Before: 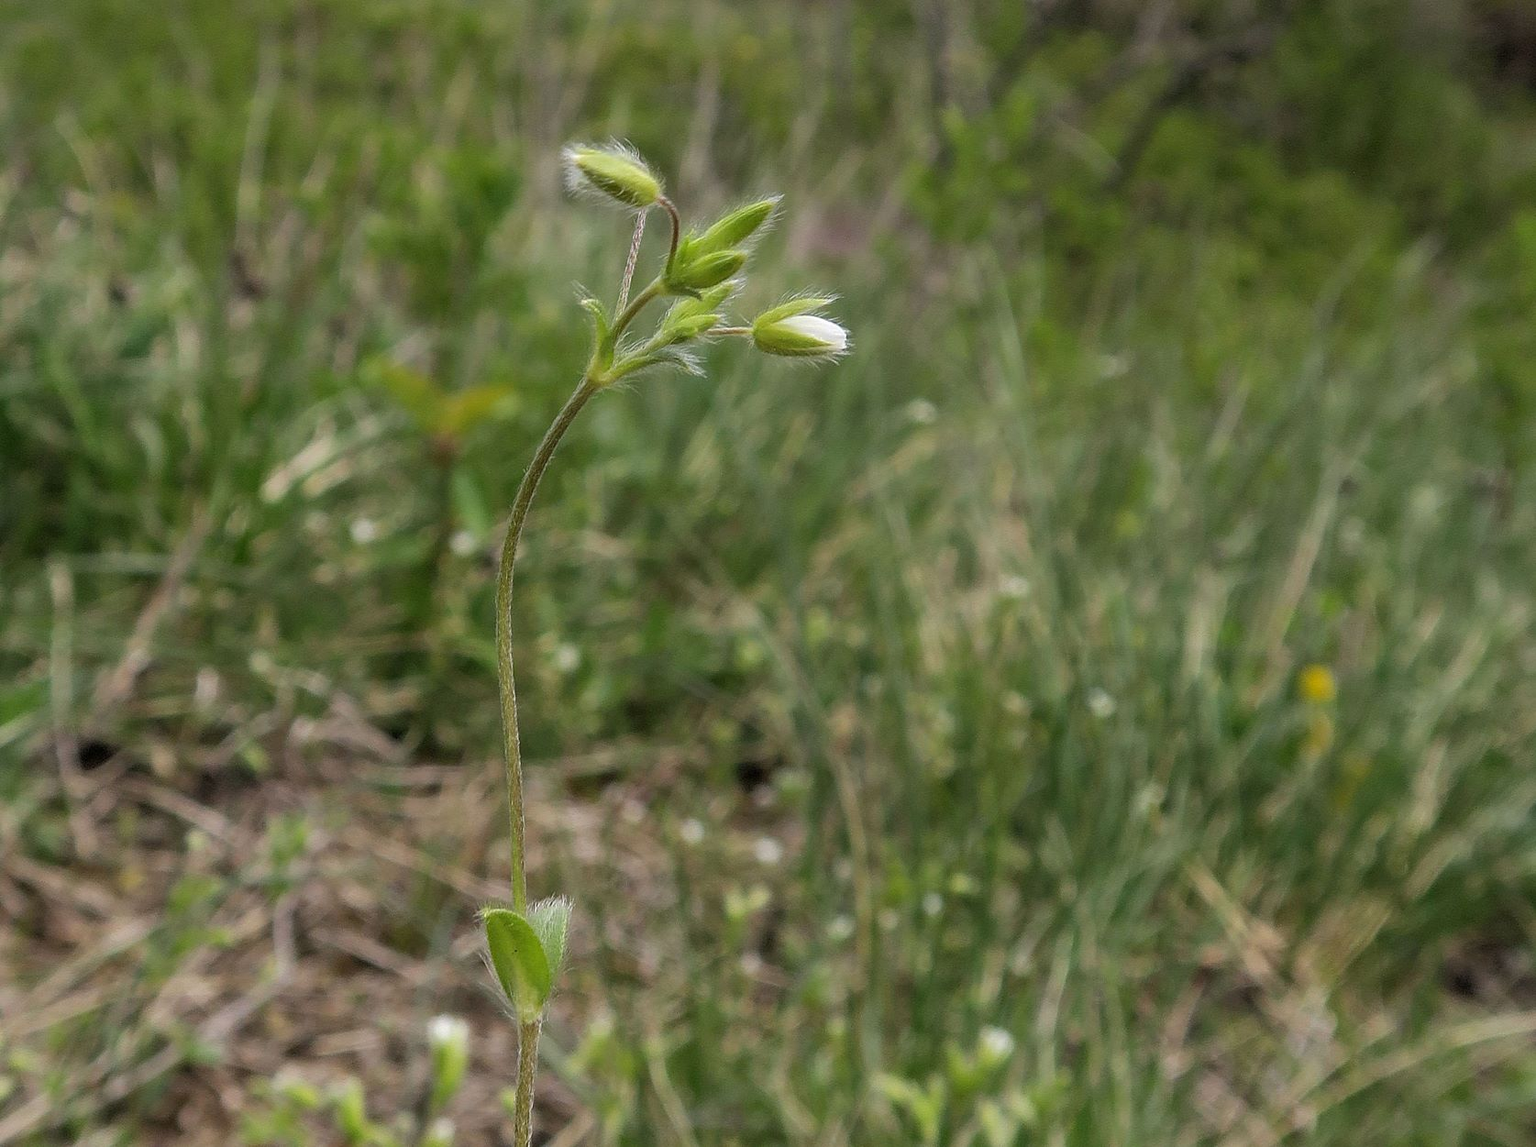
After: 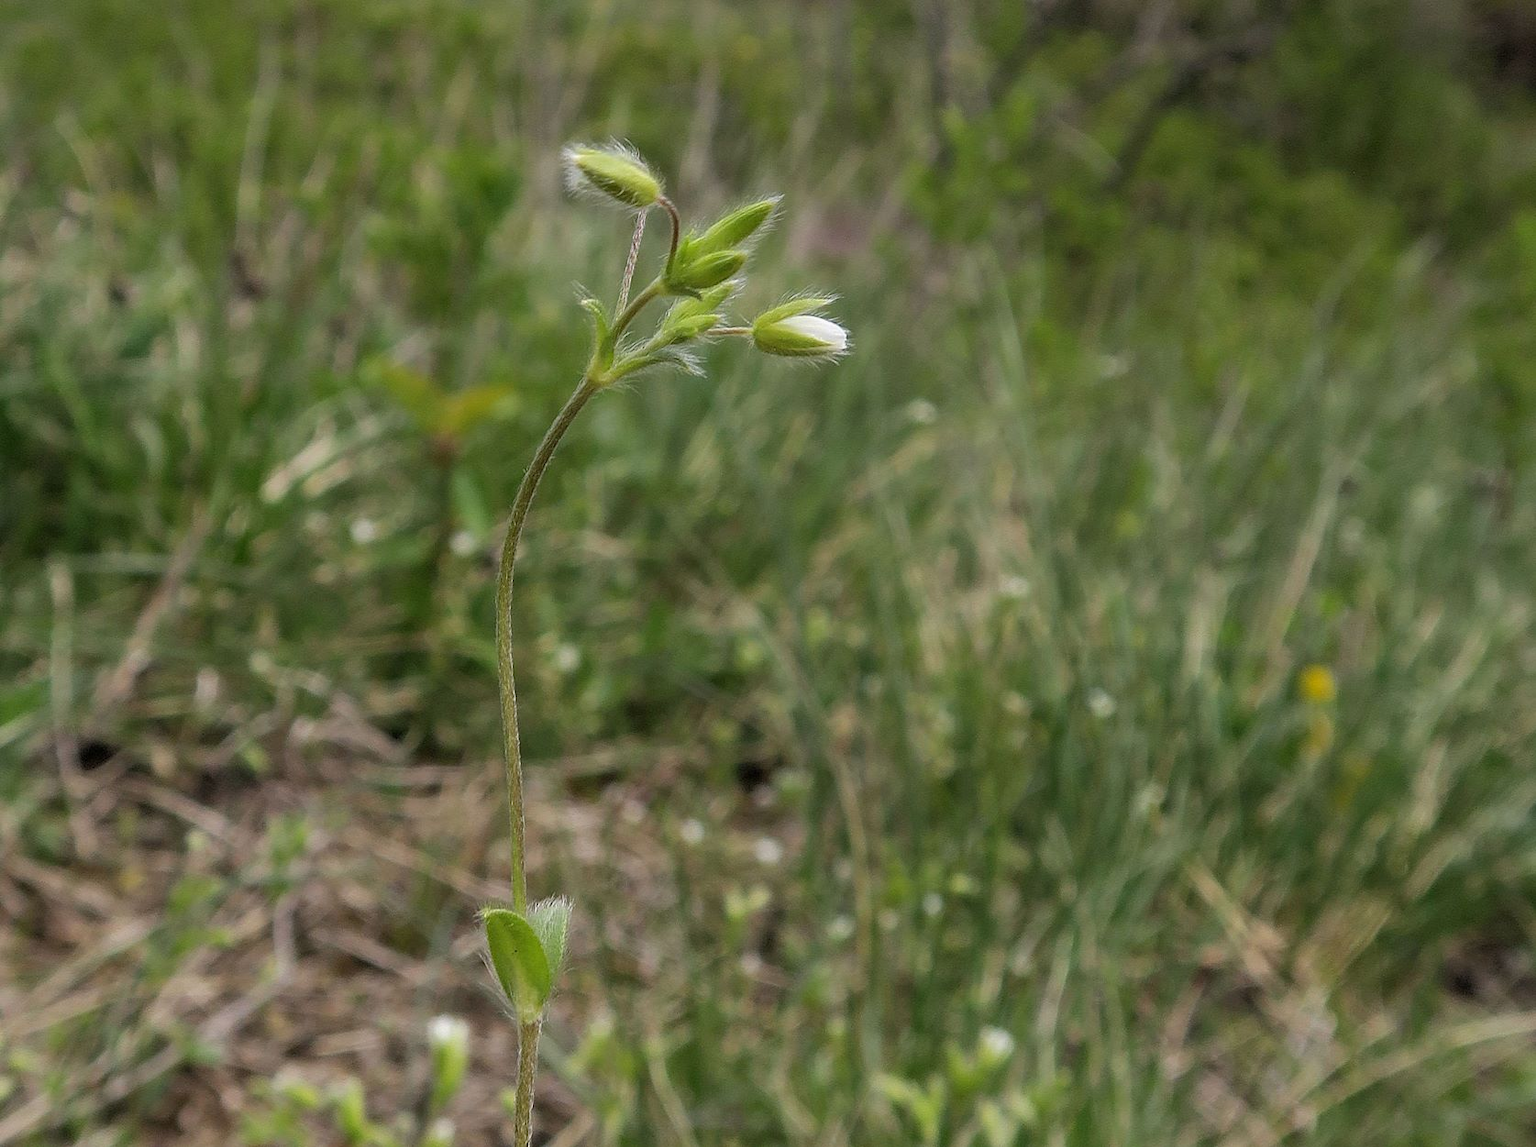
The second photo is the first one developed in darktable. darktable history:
exposure: exposure -0.055 EV, compensate highlight preservation false
